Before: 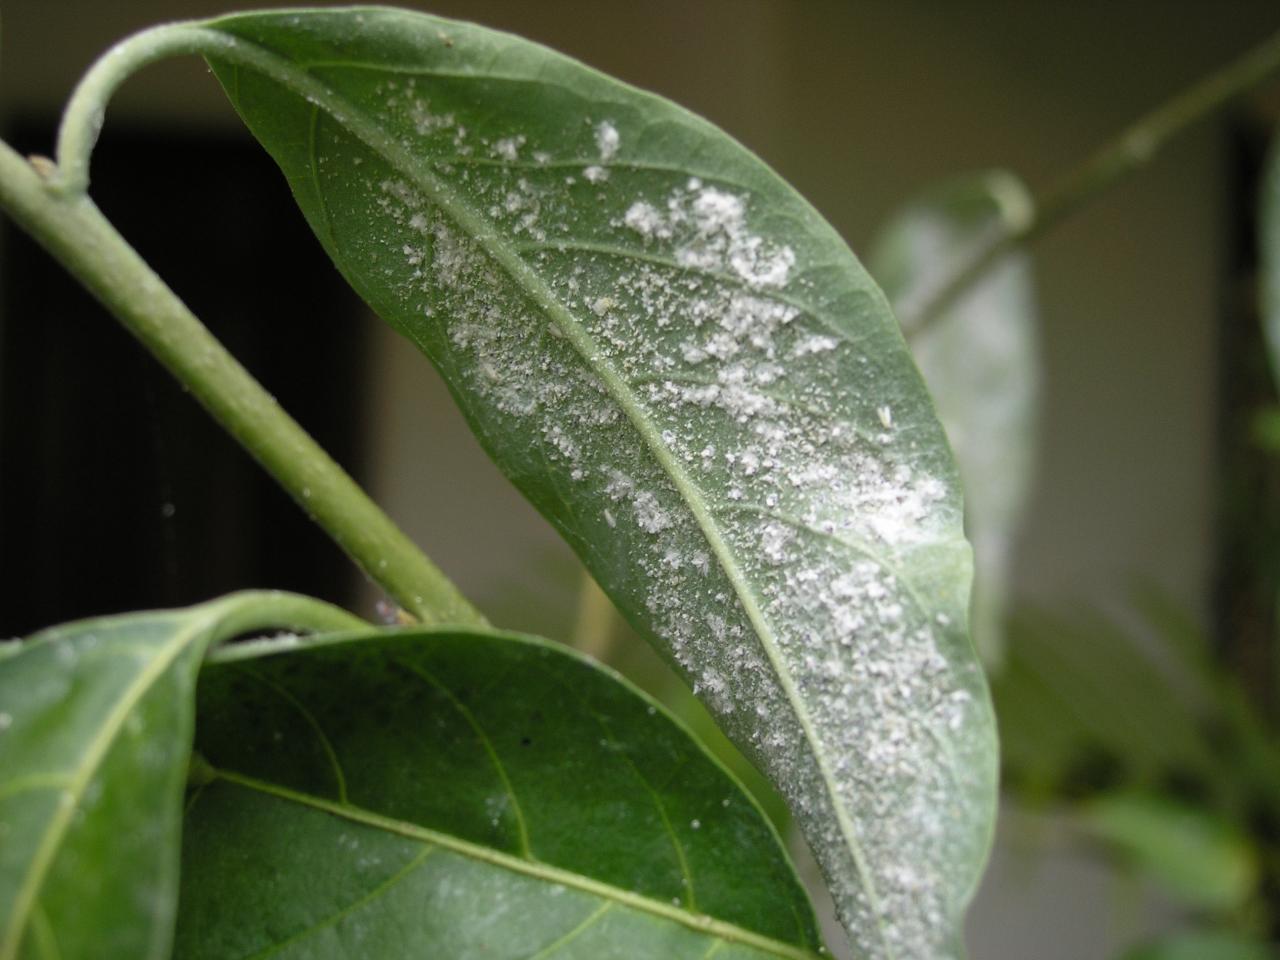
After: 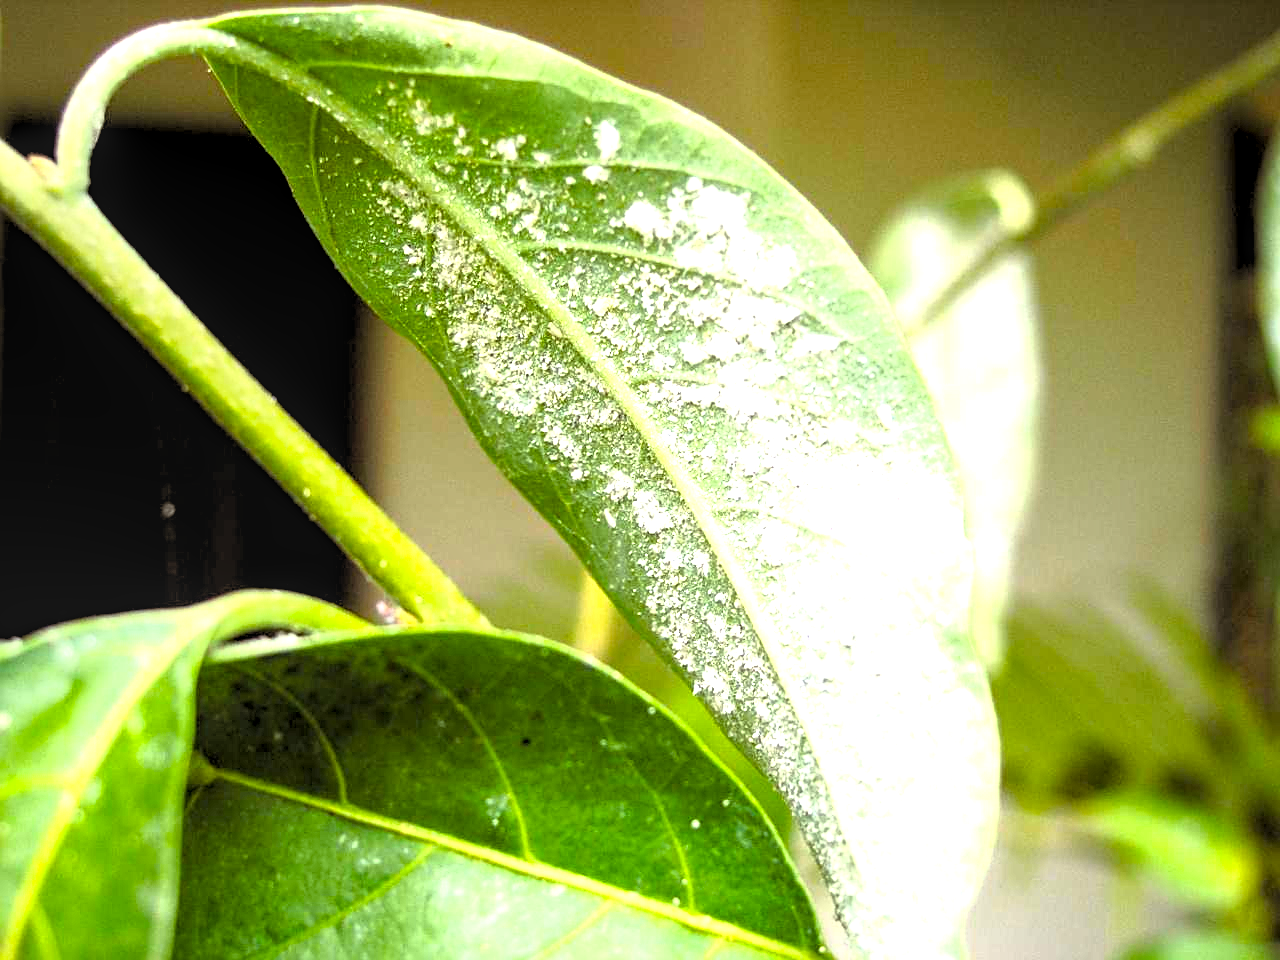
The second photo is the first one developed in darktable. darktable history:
local contrast: detail 130%
sharpen: on, module defaults
exposure: exposure 2.053 EV, compensate exposure bias true, compensate highlight preservation false
color balance rgb: shadows lift › chroma 4.418%, shadows lift › hue 24.57°, highlights gain › chroma 1.071%, highlights gain › hue 70.04°, perceptual saturation grading › global saturation 30.942%, global vibrance 20%
base curve: curves: ch0 [(0.017, 0) (0.425, 0.441) (0.844, 0.933) (1, 1)]
